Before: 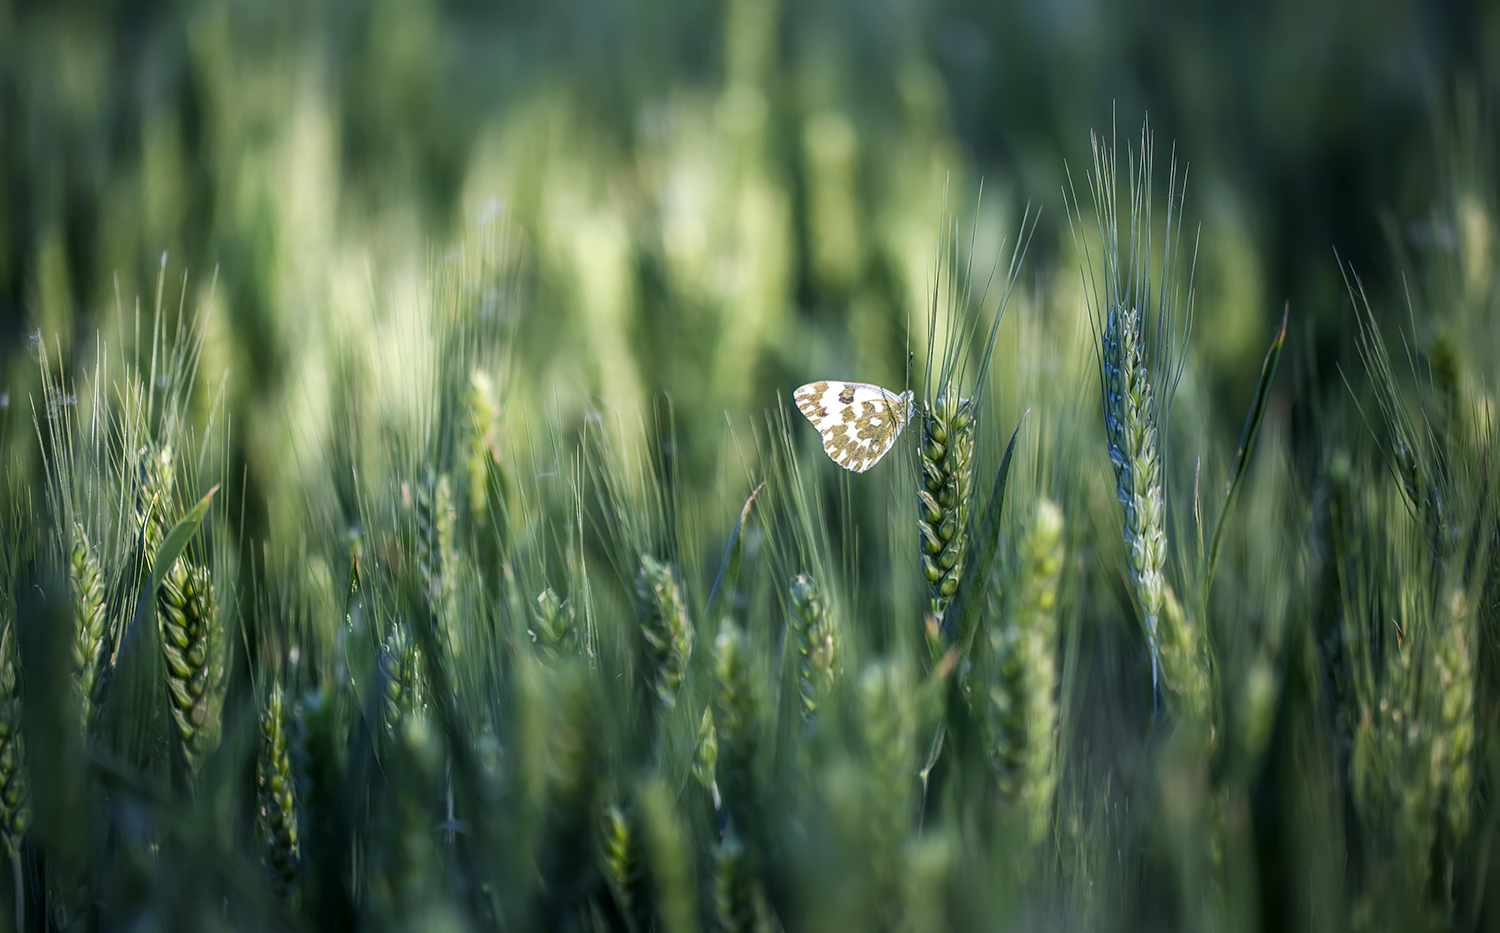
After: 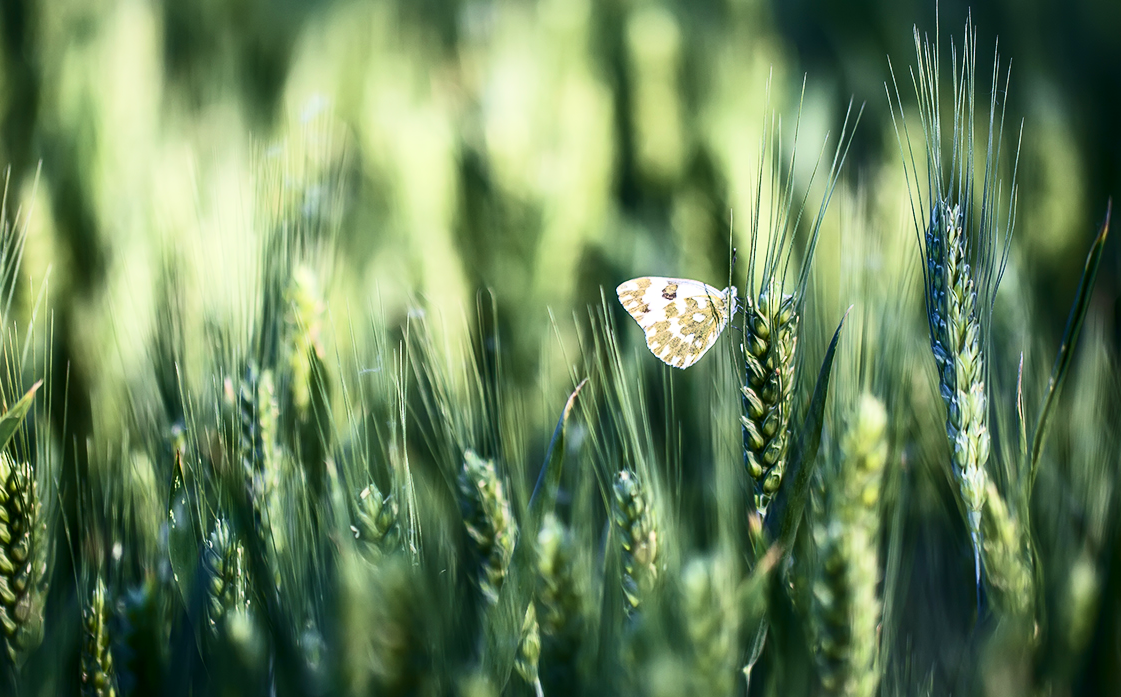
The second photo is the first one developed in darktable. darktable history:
velvia: on, module defaults
contrast brightness saturation: contrast 0.39, brightness 0.1
crop and rotate: left 11.831%, top 11.346%, right 13.429%, bottom 13.899%
